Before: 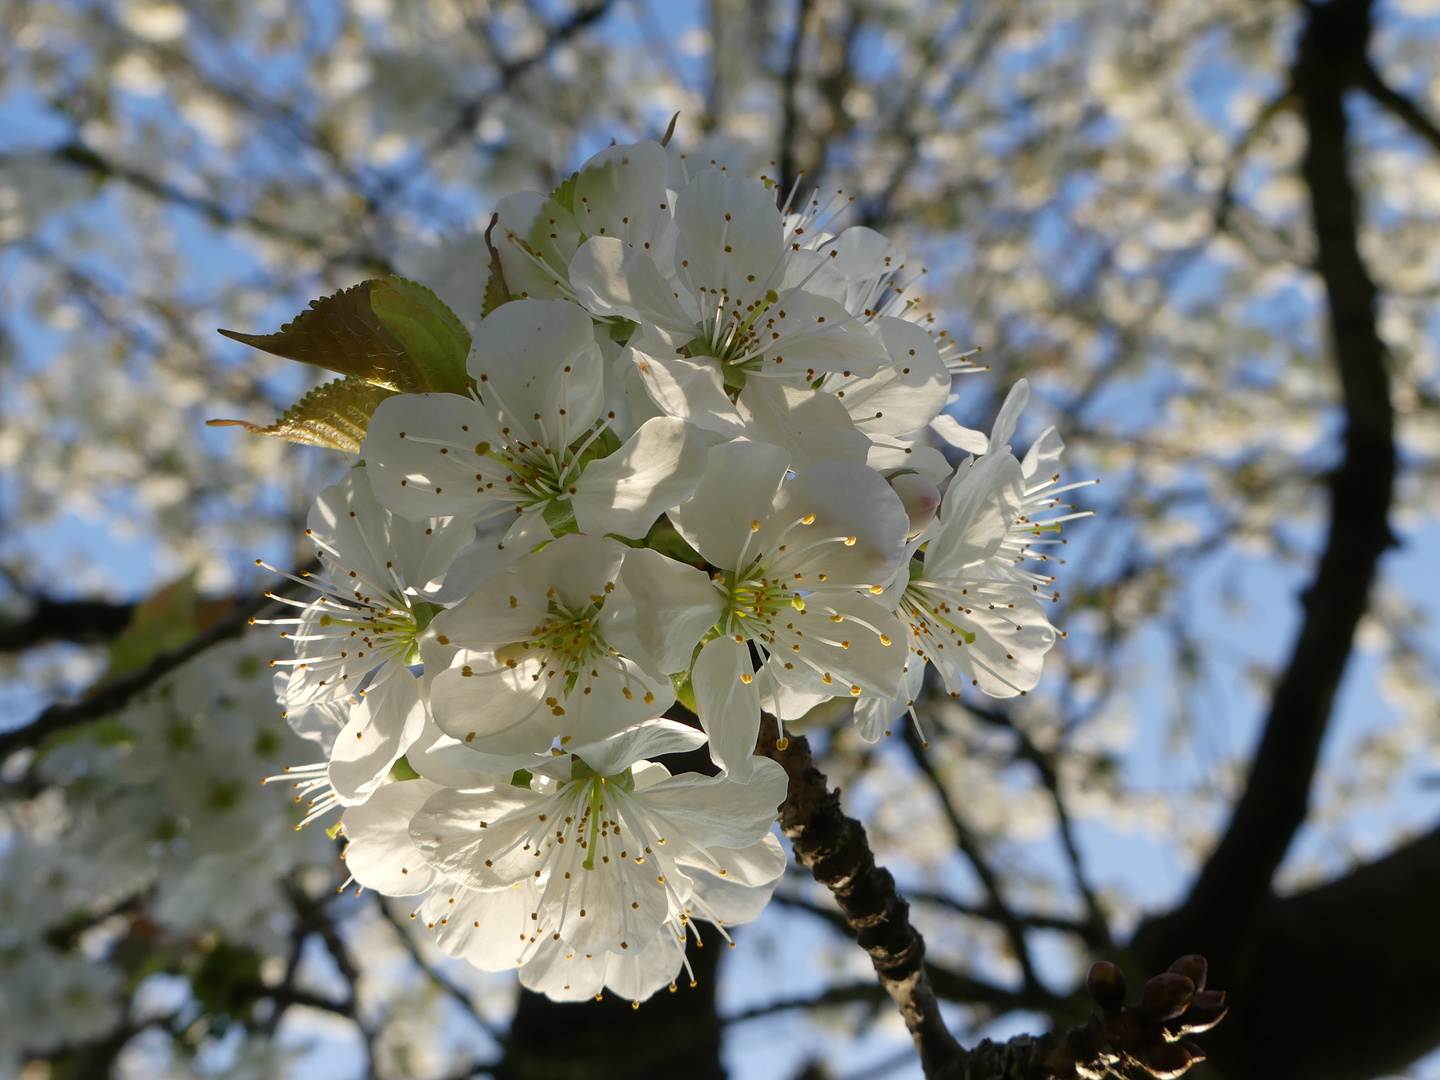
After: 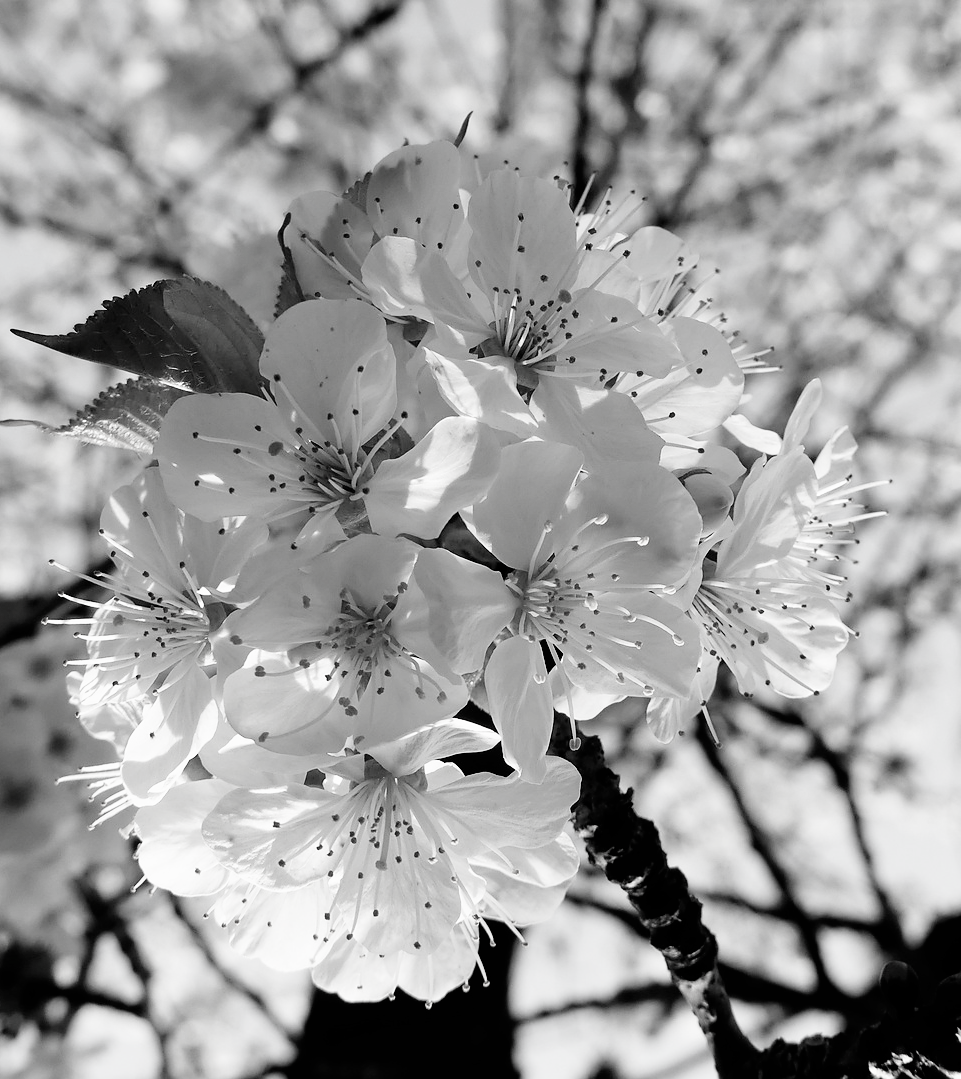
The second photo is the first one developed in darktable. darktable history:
crop and rotate: left 14.415%, right 18.817%
sharpen: radius 1.008, threshold 0.985
filmic rgb: black relative exposure -5.09 EV, white relative exposure 3.54 EV, threshold 5.94 EV, hardness 3.19, contrast 1.299, highlights saturation mix -48.81%, preserve chrominance RGB euclidean norm (legacy), color science v4 (2020), enable highlight reconstruction true
